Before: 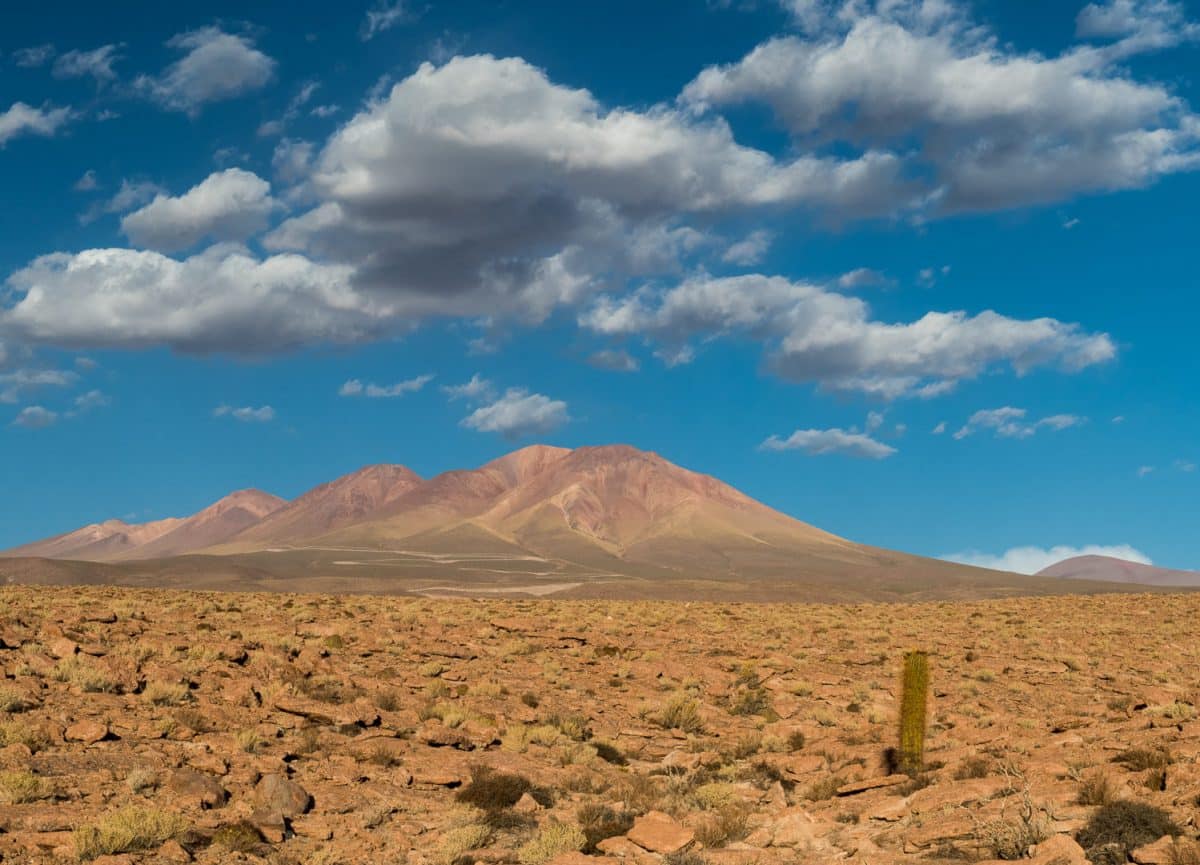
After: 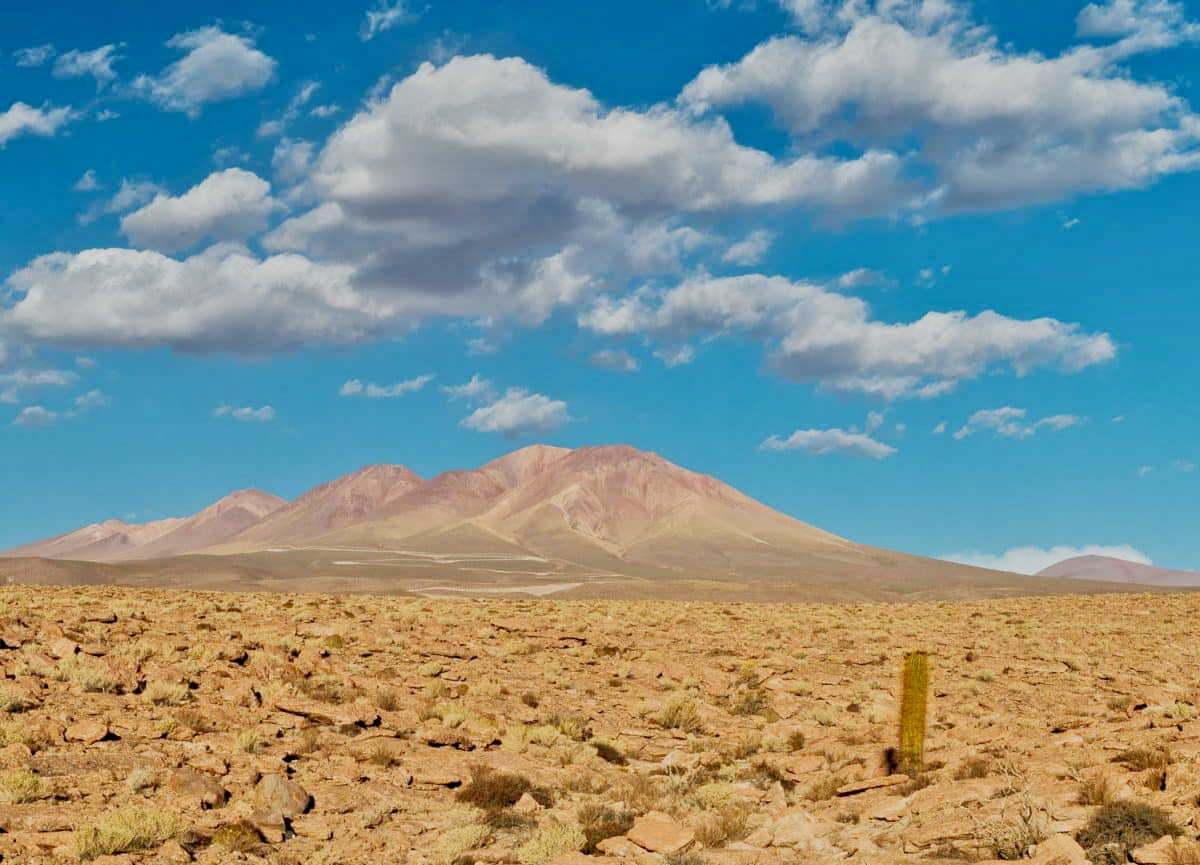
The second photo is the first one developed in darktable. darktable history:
sigmoid: skew -0.2, preserve hue 0%, red attenuation 0.1, red rotation 0.035, green attenuation 0.1, green rotation -0.017, blue attenuation 0.15, blue rotation -0.052, base primaries Rec2020
tone equalizer: -7 EV 0.15 EV, -6 EV 0.6 EV, -5 EV 1.15 EV, -4 EV 1.33 EV, -3 EV 1.15 EV, -2 EV 0.6 EV, -1 EV 0.15 EV, mask exposure compensation -0.5 EV
